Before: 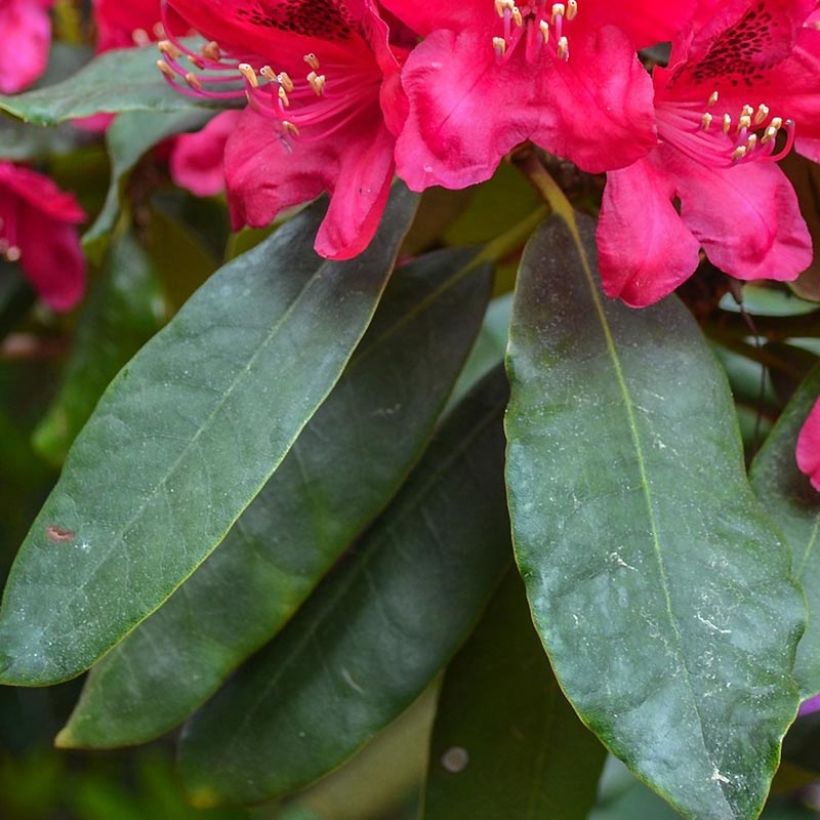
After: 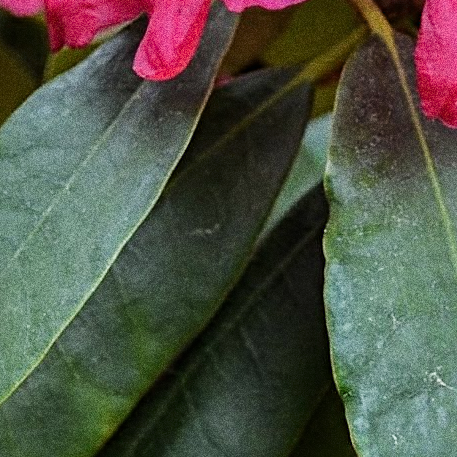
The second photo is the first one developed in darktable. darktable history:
sharpen: radius 4.883
crop and rotate: left 22.13%, top 22.054%, right 22.026%, bottom 22.102%
filmic rgb: white relative exposure 3.85 EV, hardness 4.3
grain: coarseness 10.62 ISO, strength 55.56%
